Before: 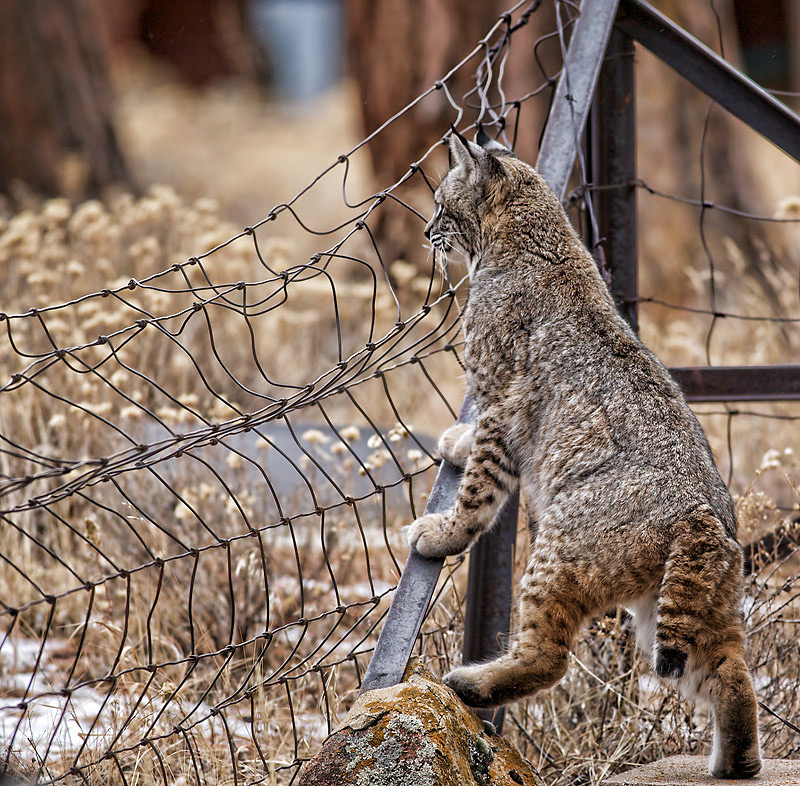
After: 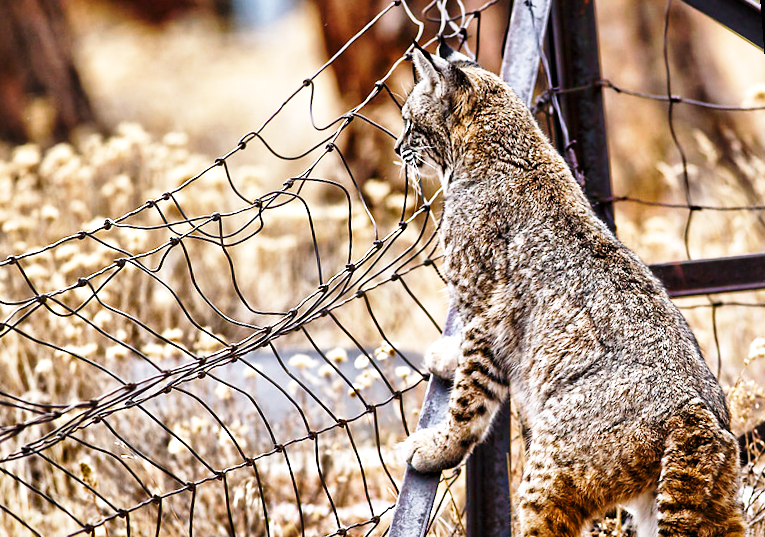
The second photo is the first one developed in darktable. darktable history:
shadows and highlights: soften with gaussian
color balance rgb: shadows lift › luminance -20%, power › hue 72.24°, highlights gain › luminance 15%, global offset › hue 171.6°, perceptual saturation grading › highlights -15%, perceptual saturation grading › shadows 25%, global vibrance 35%, contrast 10%
base curve: curves: ch0 [(0, 0) (0.028, 0.03) (0.121, 0.232) (0.46, 0.748) (0.859, 0.968) (1, 1)], preserve colors none
white balance: red 1, blue 1
crop: top 5.667%, bottom 17.637%
rotate and perspective: rotation -4.57°, crop left 0.054, crop right 0.944, crop top 0.087, crop bottom 0.914
local contrast: mode bilateral grid, contrast 20, coarseness 50, detail 120%, midtone range 0.2
